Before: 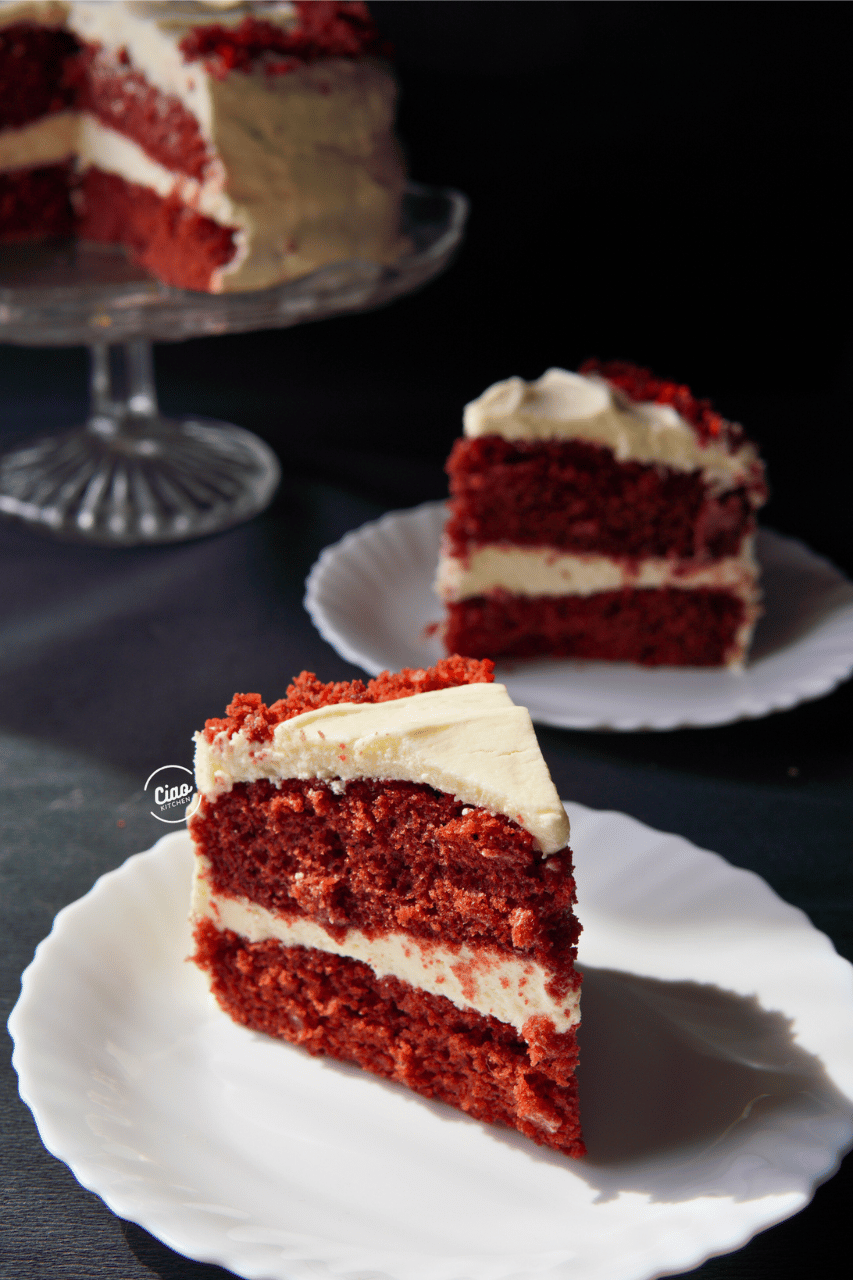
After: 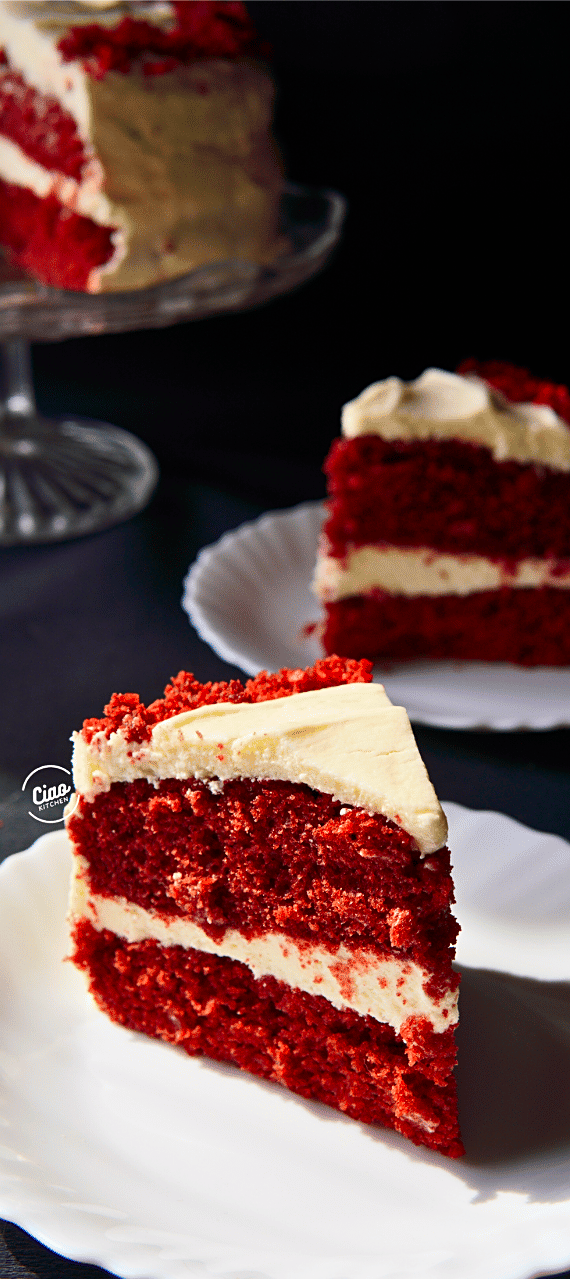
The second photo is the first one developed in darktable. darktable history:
sharpen: on, module defaults
crop and rotate: left 14.431%, right 18.696%
contrast brightness saturation: contrast 0.18, saturation 0.31
